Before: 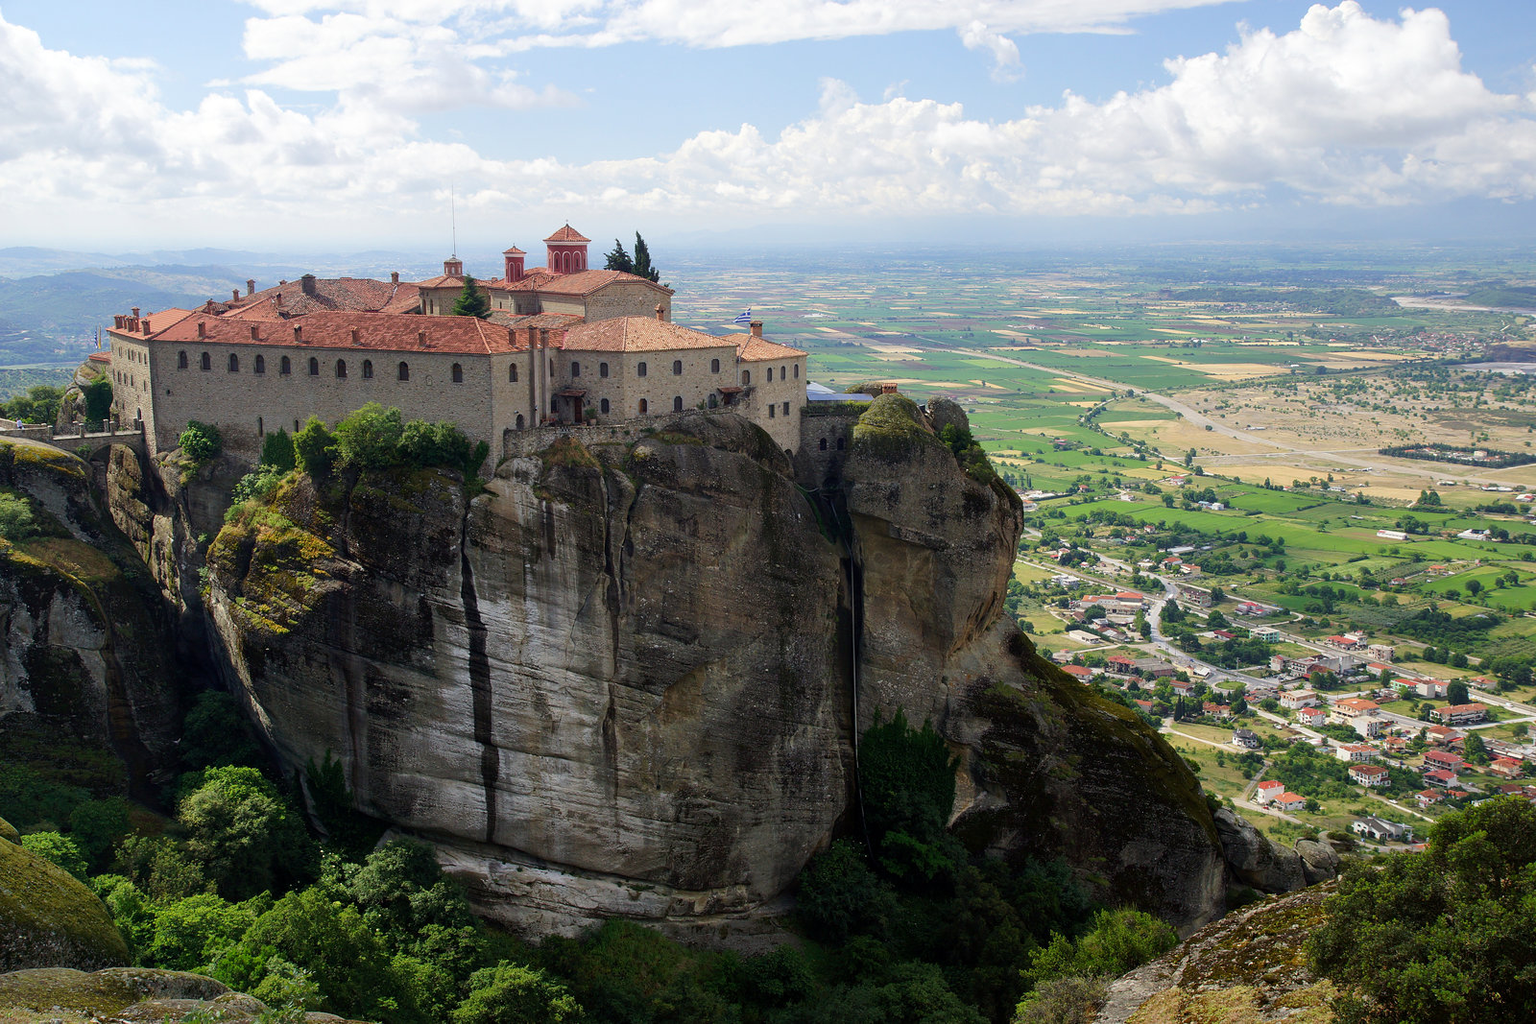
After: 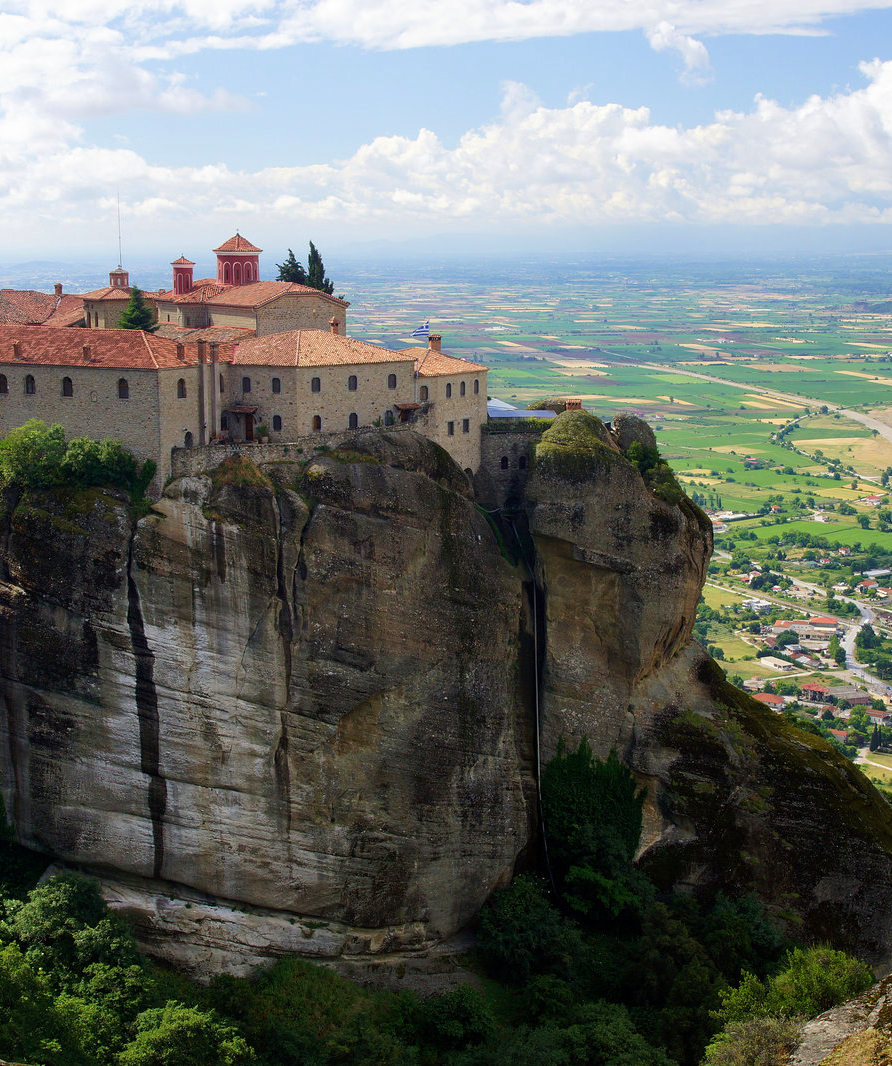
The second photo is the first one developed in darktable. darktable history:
velvia: on, module defaults
crop: left 22.119%, right 22.12%, bottom 0.006%
